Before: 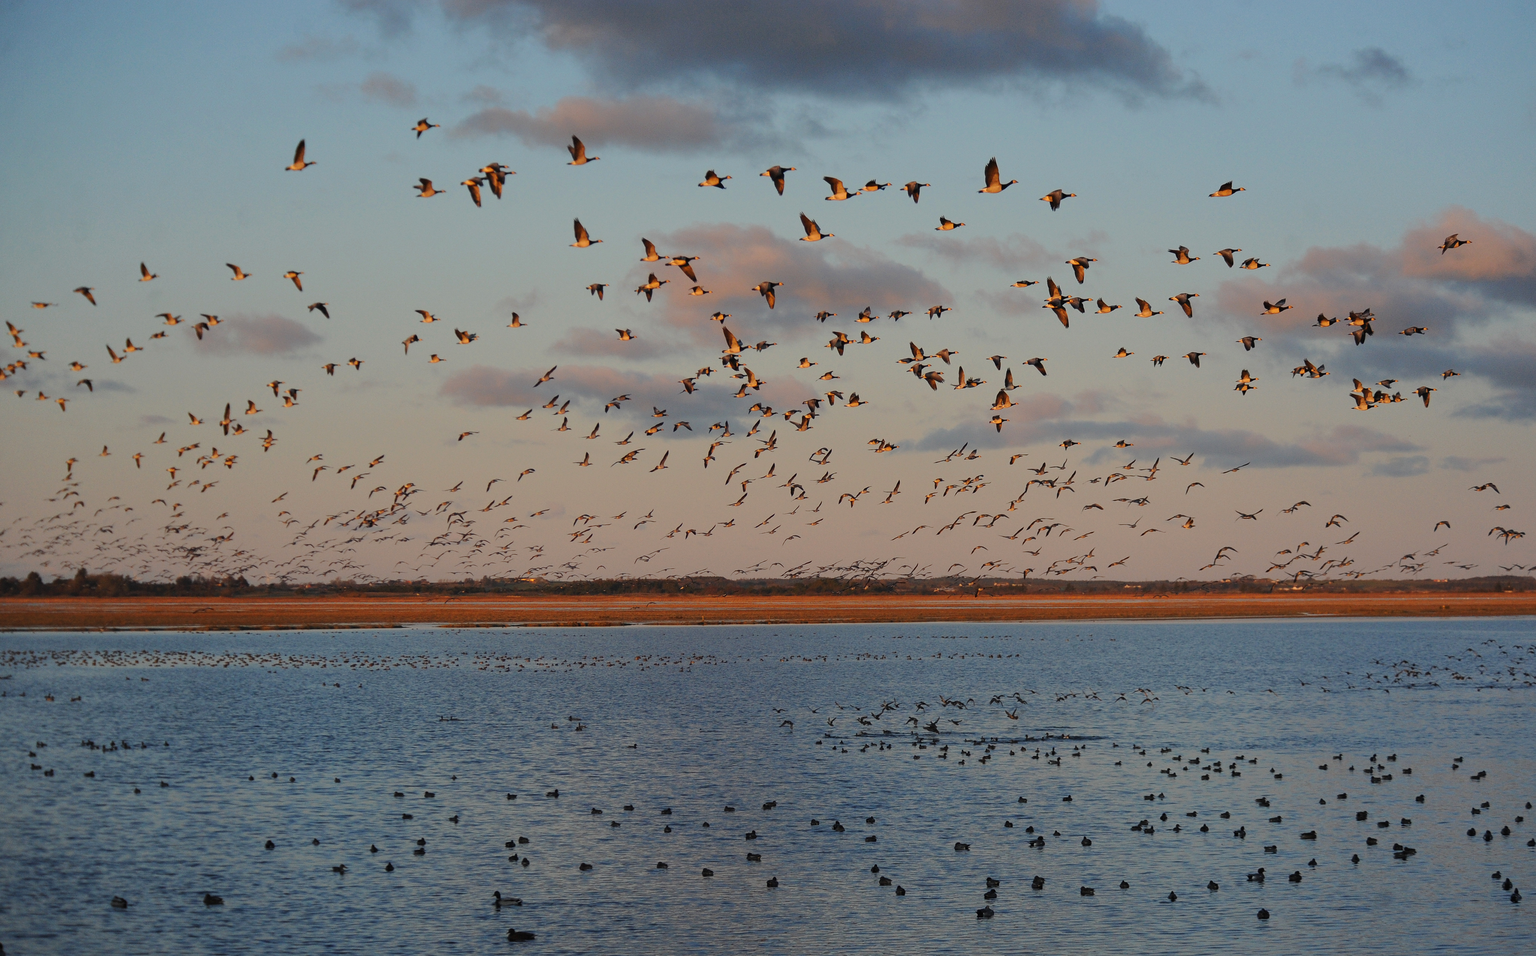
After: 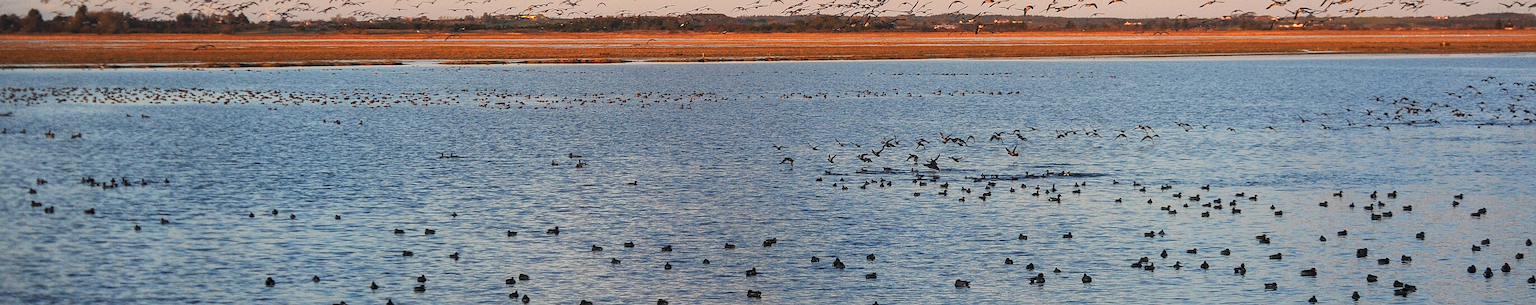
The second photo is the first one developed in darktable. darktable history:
exposure: exposure 1 EV, compensate highlight preservation false
crop and rotate: top 58.956%, bottom 9.03%
local contrast: on, module defaults
sharpen: on, module defaults
